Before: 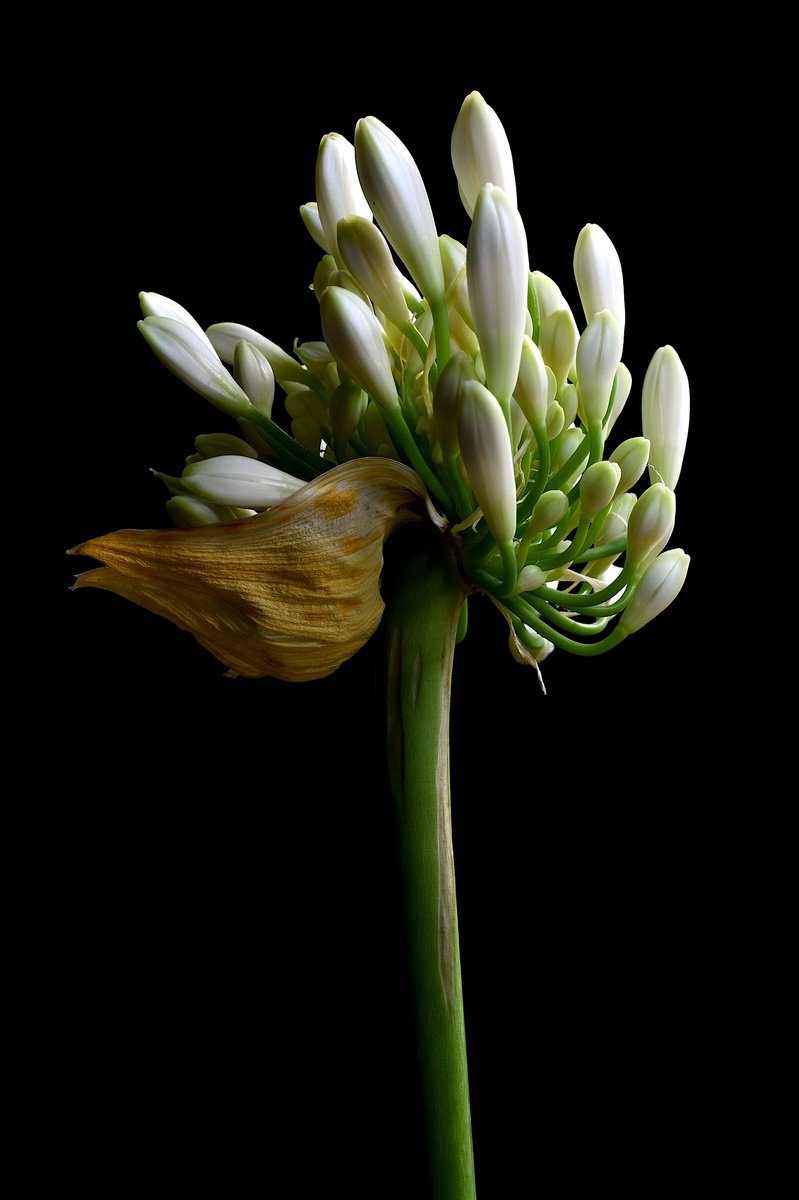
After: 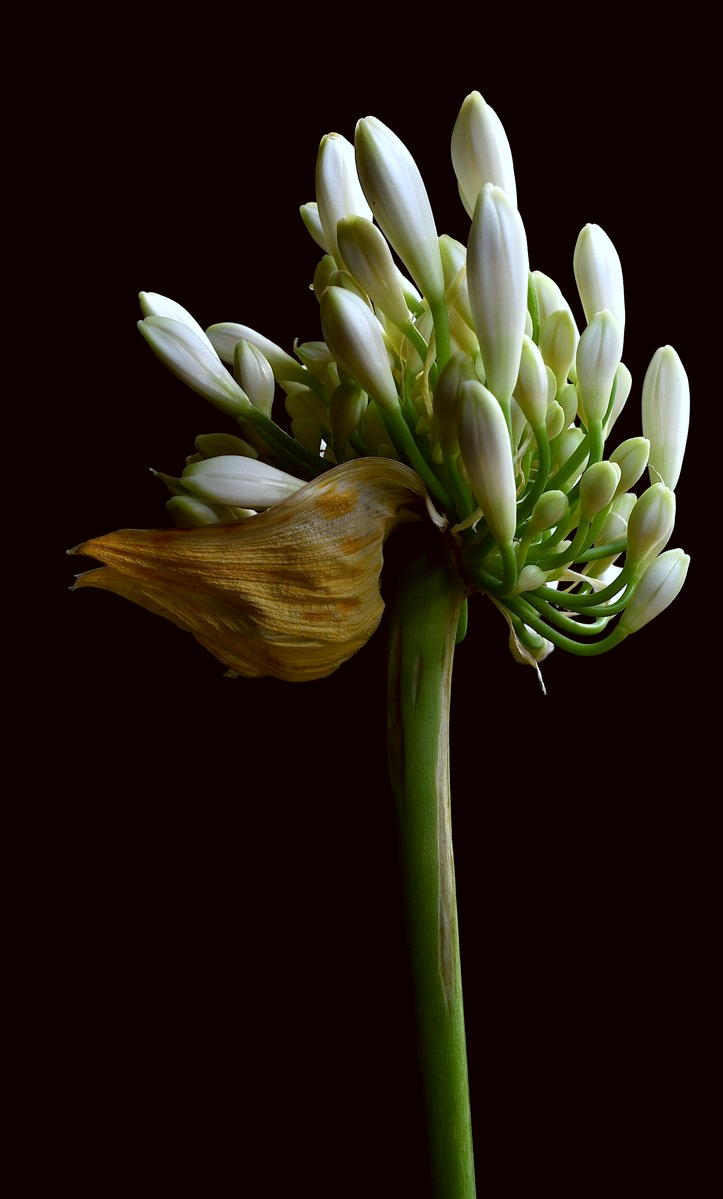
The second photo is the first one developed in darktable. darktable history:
color correction: highlights a* -3.28, highlights b* -6.24, shadows a* 3.1, shadows b* 5.19
crop: right 9.509%, bottom 0.031%
